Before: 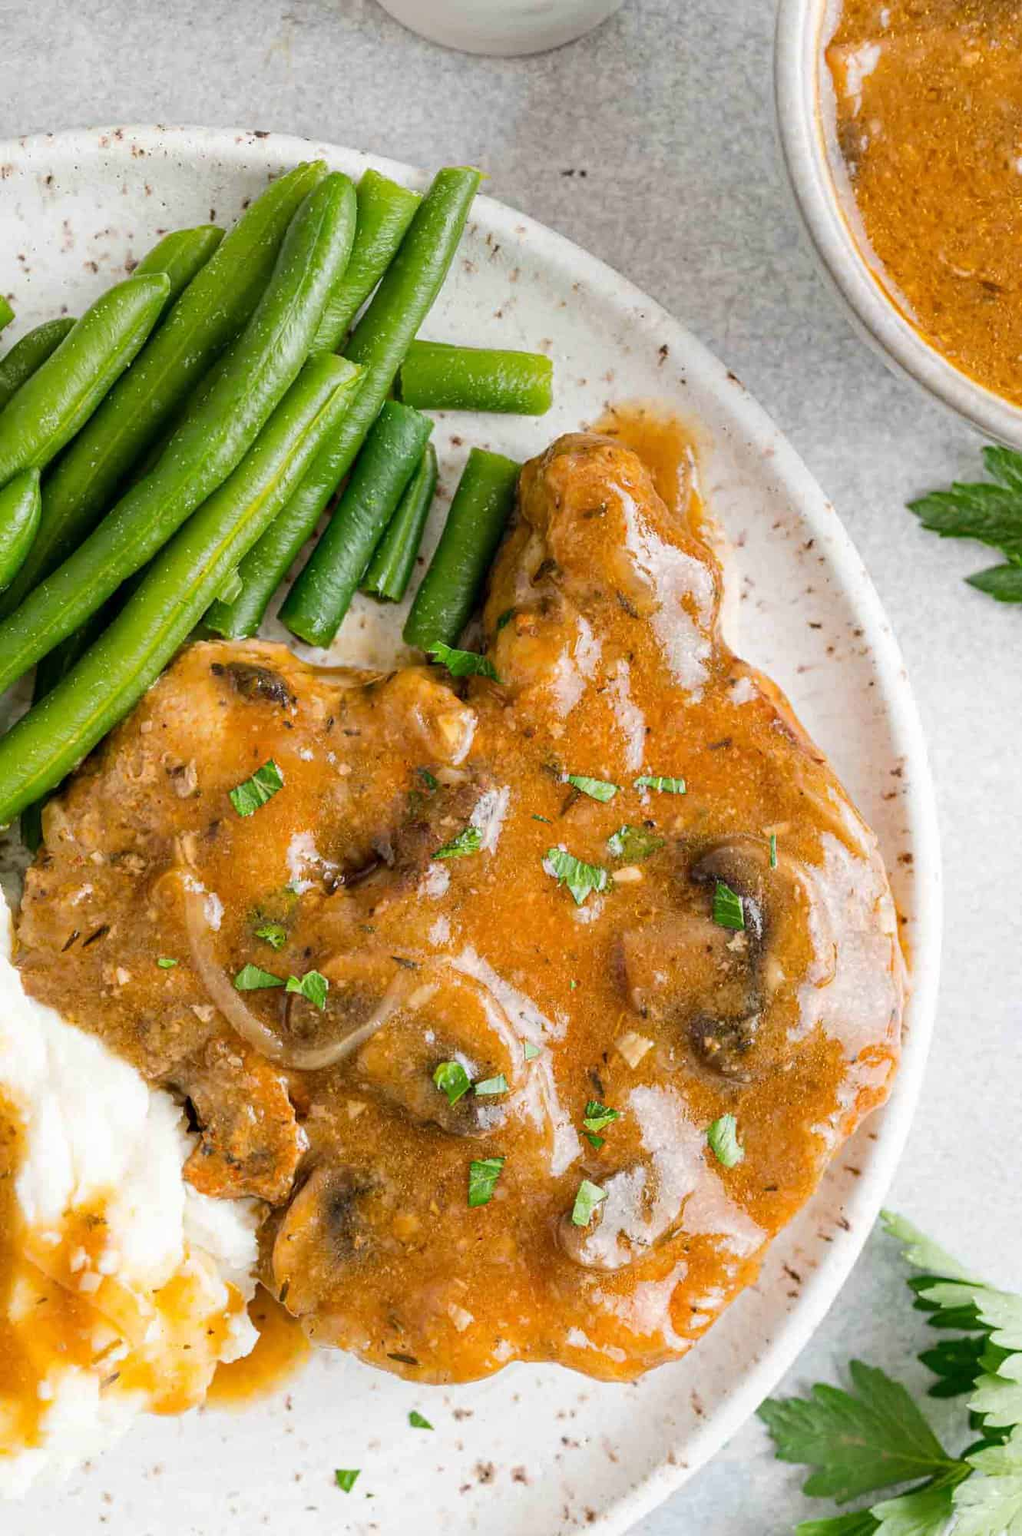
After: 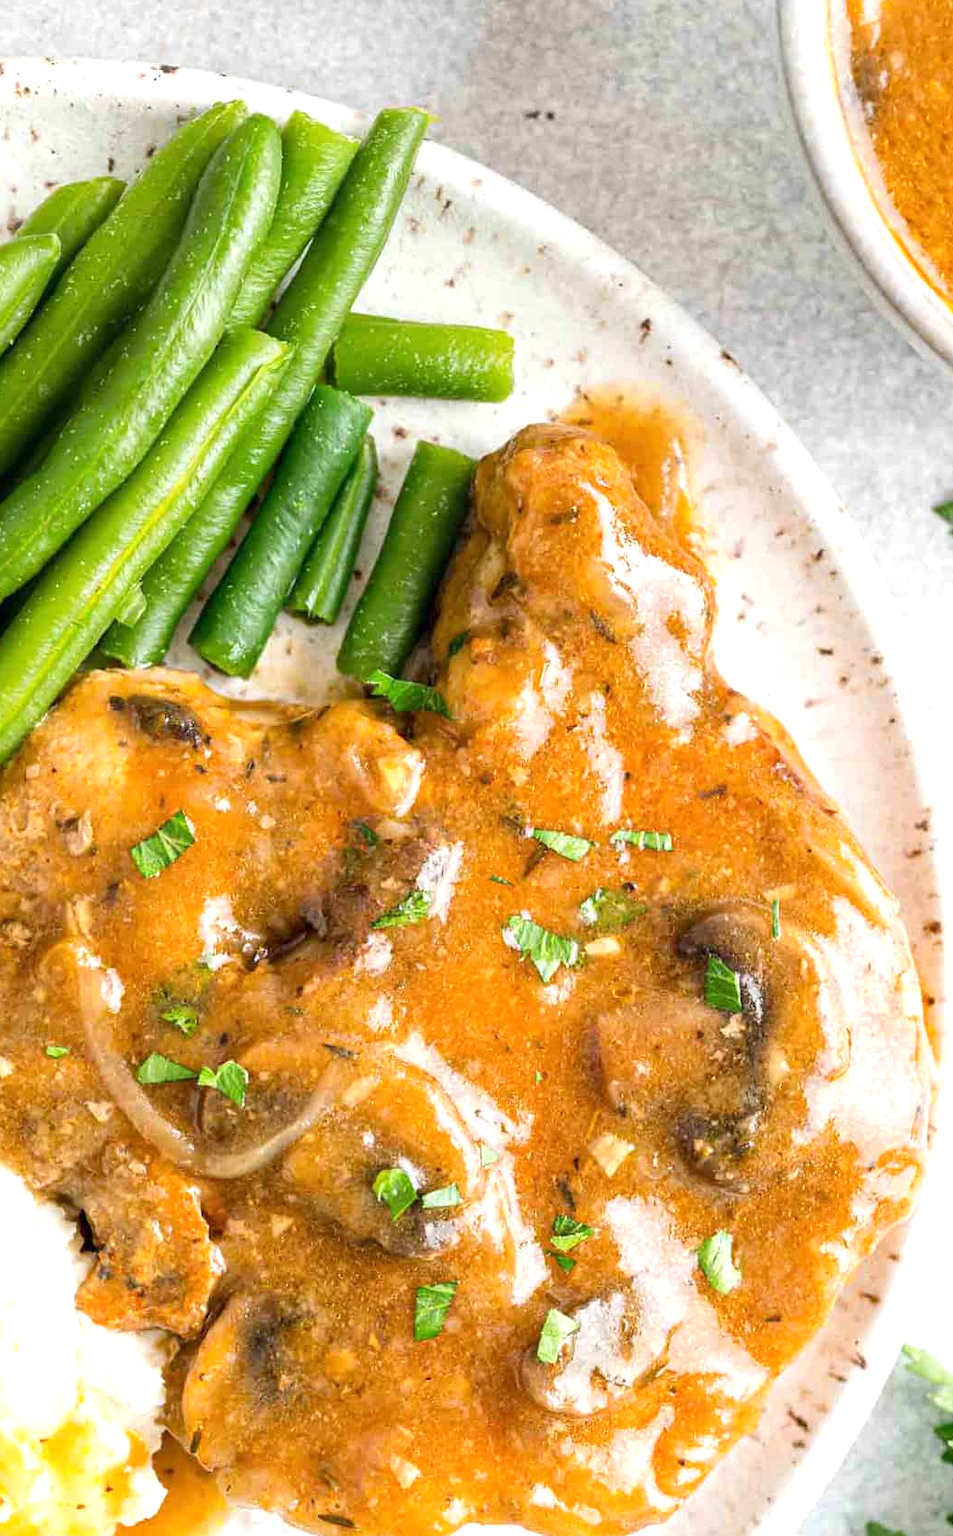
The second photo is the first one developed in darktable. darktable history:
exposure: exposure 0.575 EV, compensate highlight preservation false
crop: left 11.655%, top 4.966%, right 9.556%, bottom 10.666%
